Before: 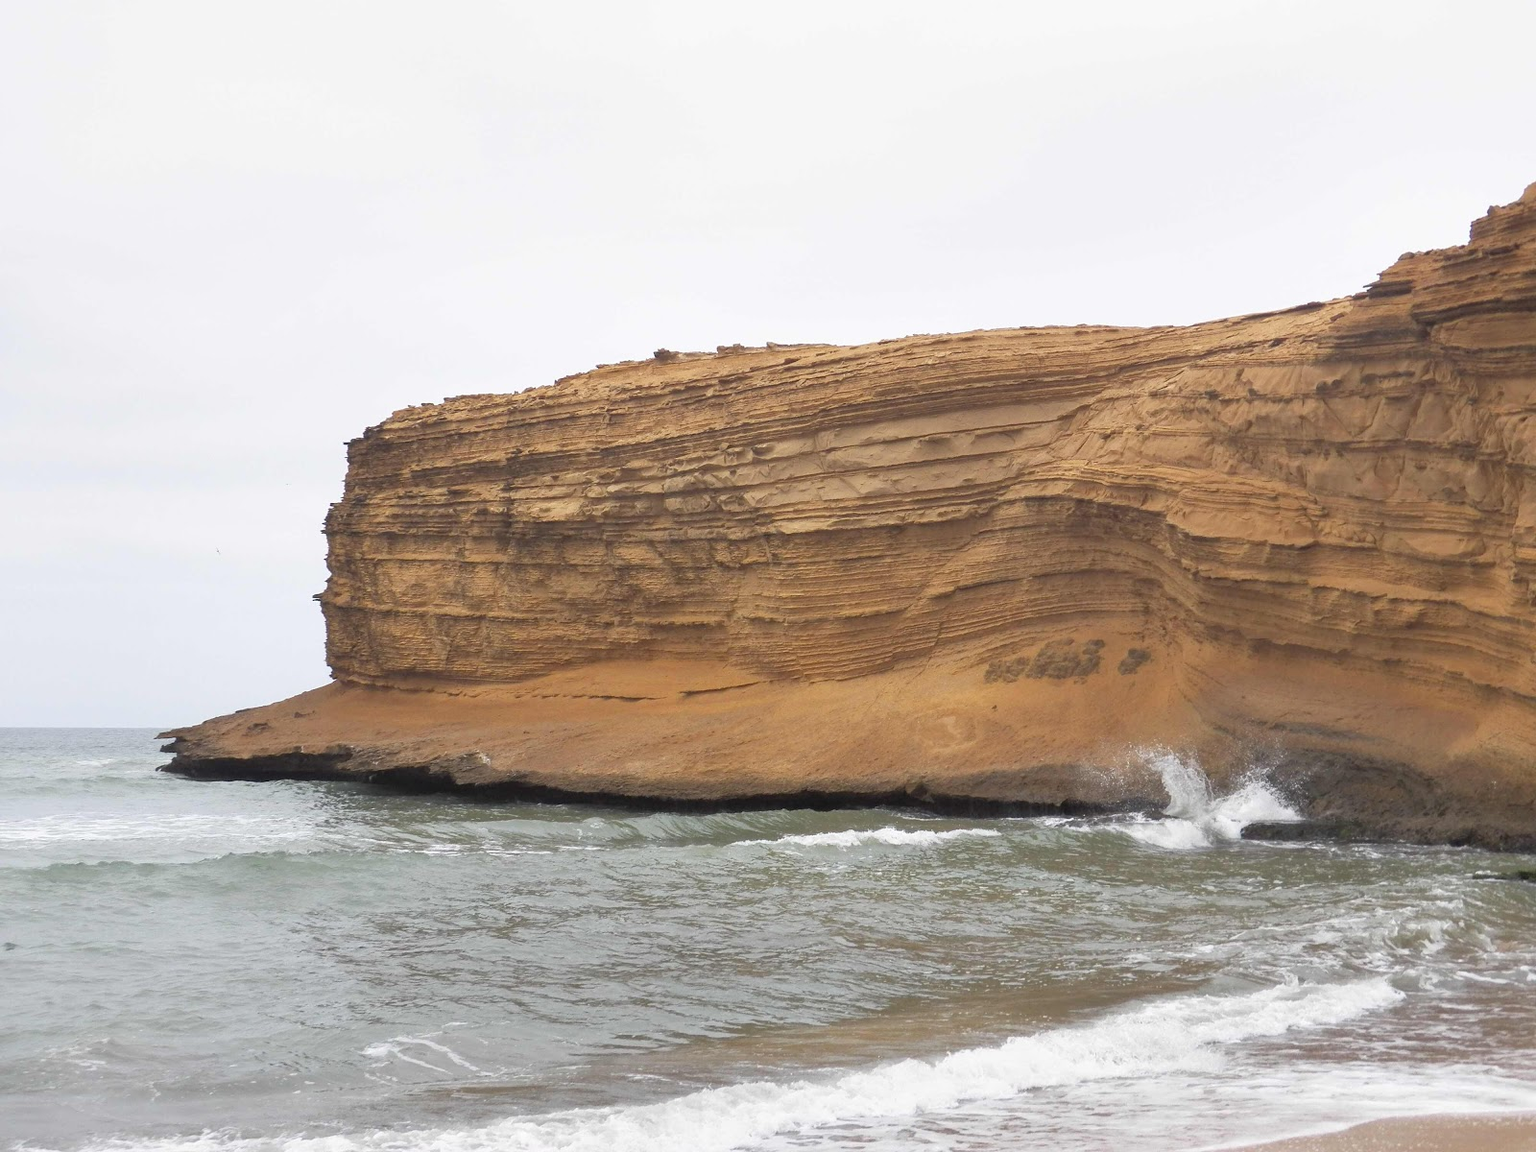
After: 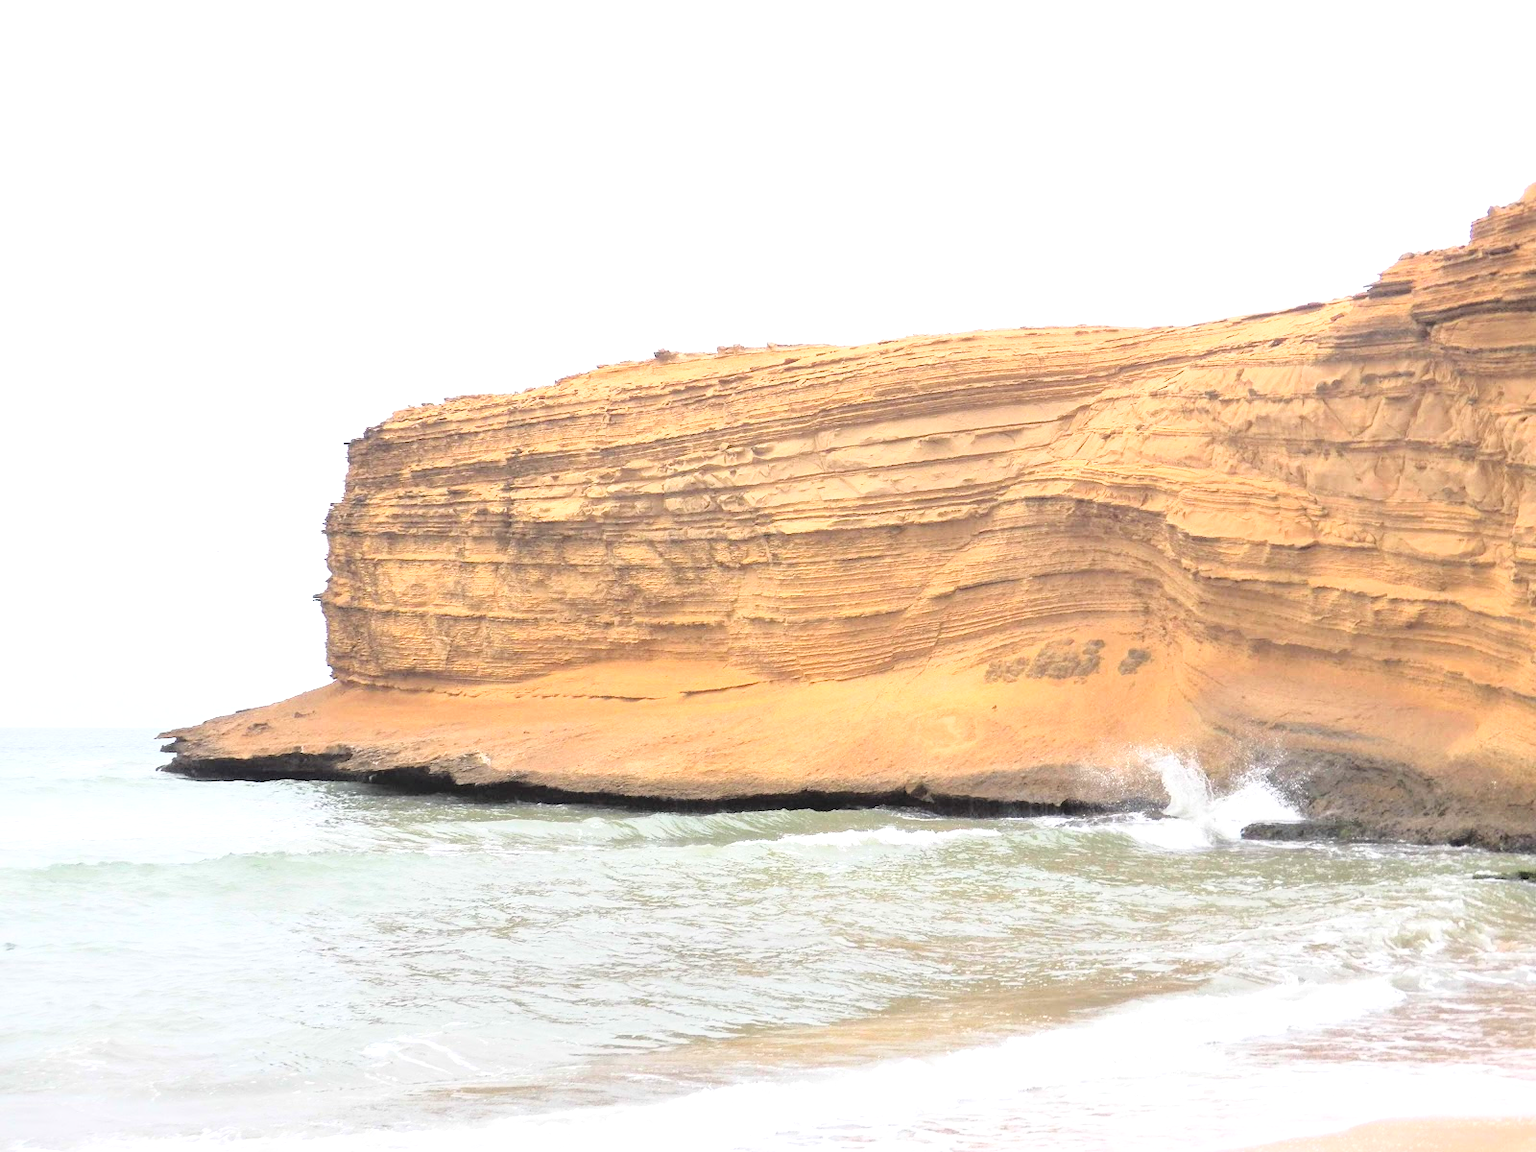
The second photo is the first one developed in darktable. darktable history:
base curve: curves: ch0 [(0, 0) (0.028, 0.03) (0.121, 0.232) (0.46, 0.748) (0.859, 0.968) (1, 1)]
exposure: black level correction 0, exposure 0.702 EV, compensate exposure bias true, compensate highlight preservation false
